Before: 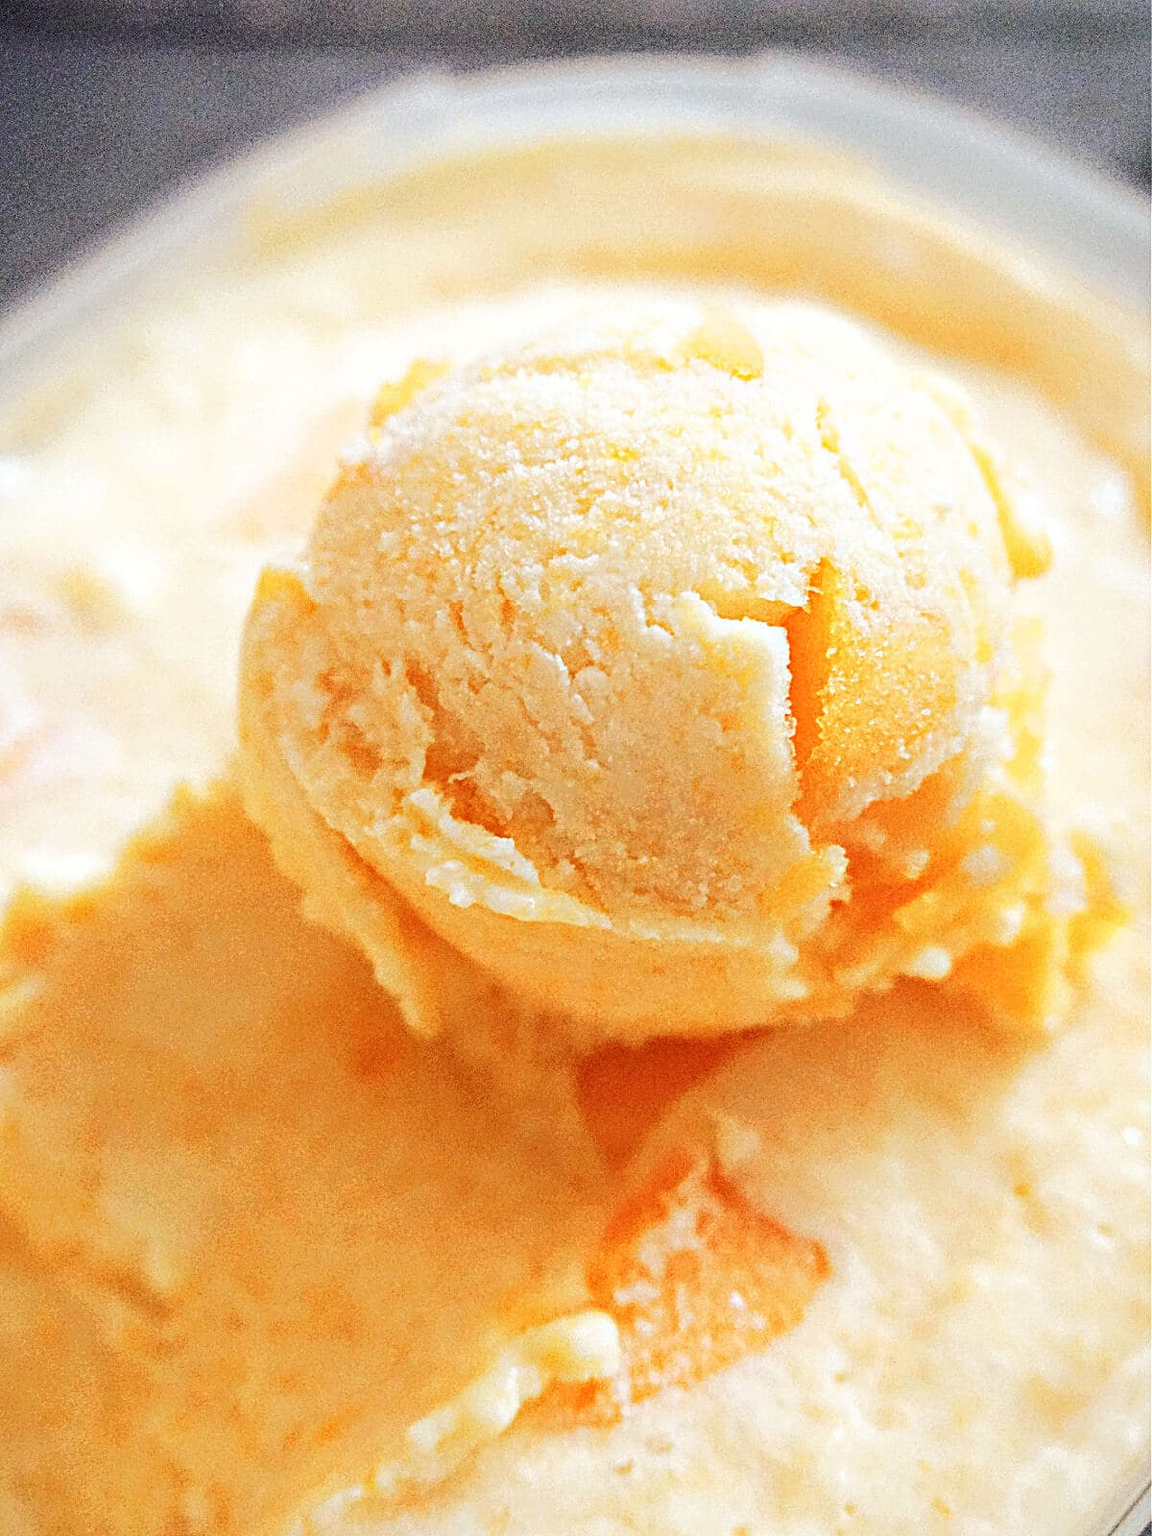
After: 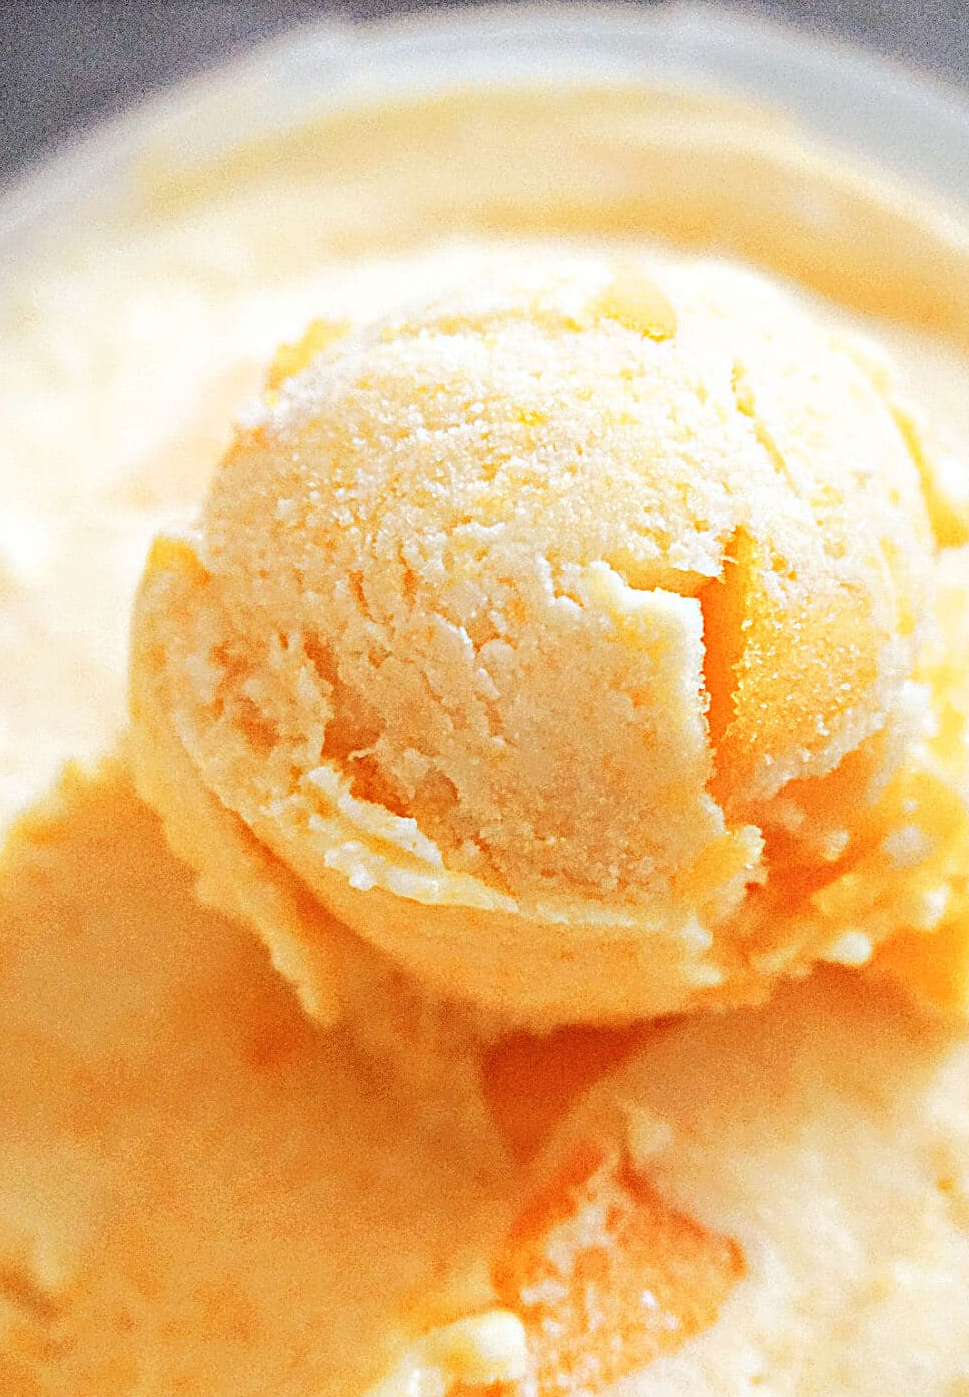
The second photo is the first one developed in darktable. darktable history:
crop: left 9.989%, top 3.492%, right 9.244%, bottom 9.166%
